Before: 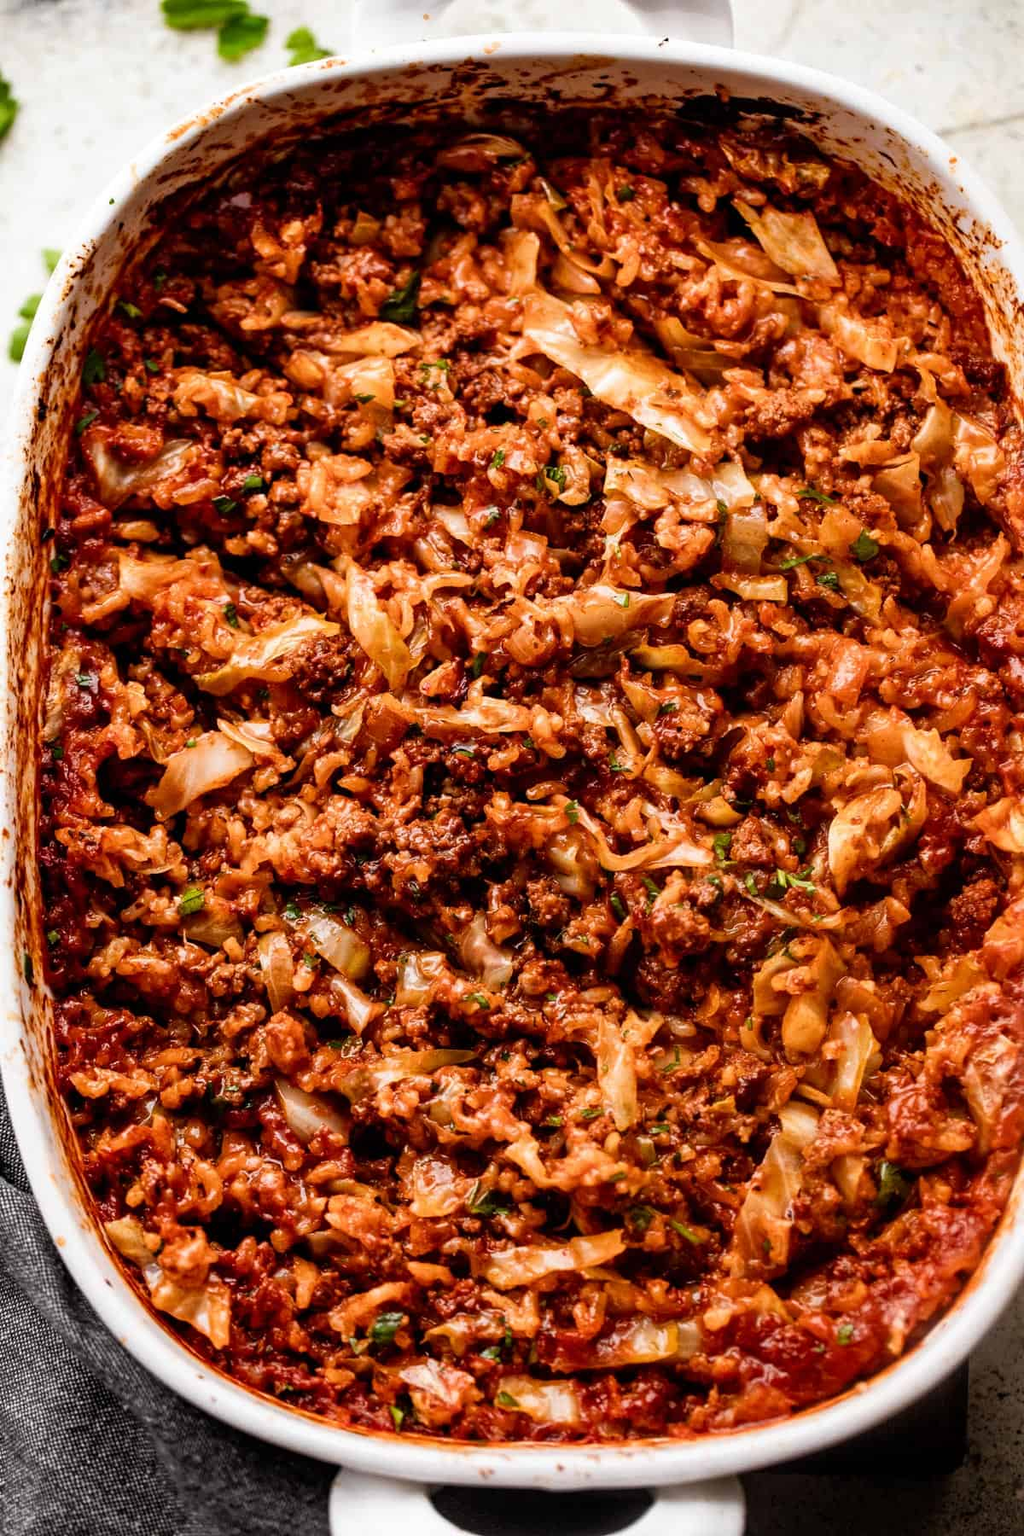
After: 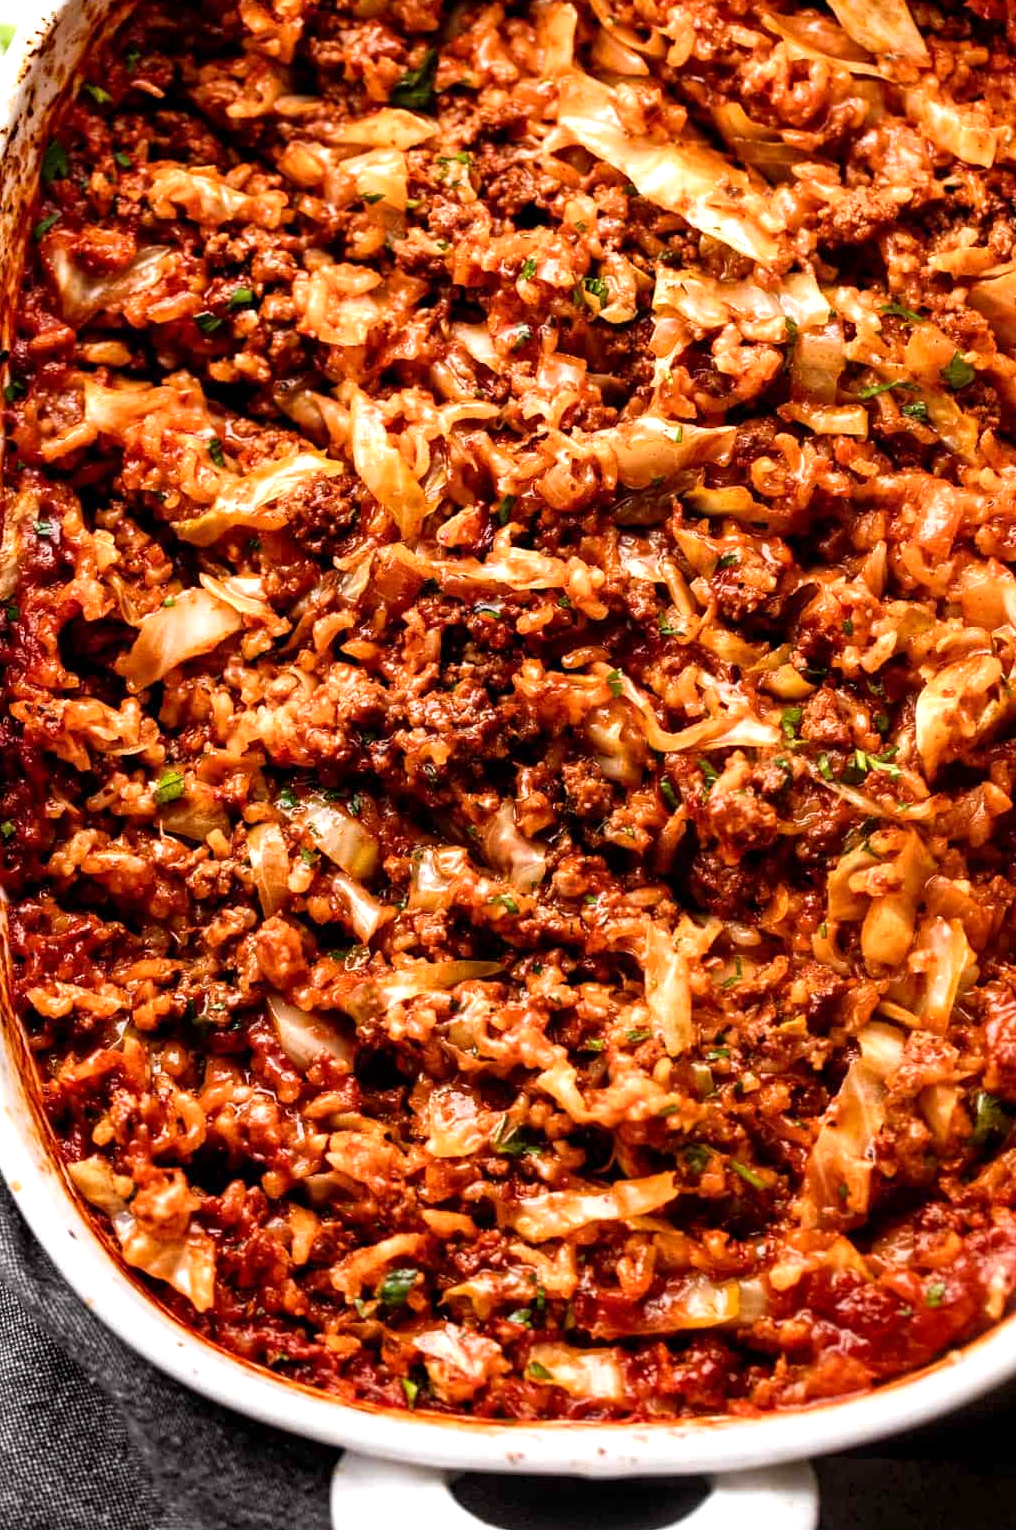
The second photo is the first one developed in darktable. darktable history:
exposure: black level correction 0.001, exposure 0.5 EV, compensate exposure bias true, compensate highlight preservation false
crop and rotate: left 4.609%, top 14.956%, right 10.698%
